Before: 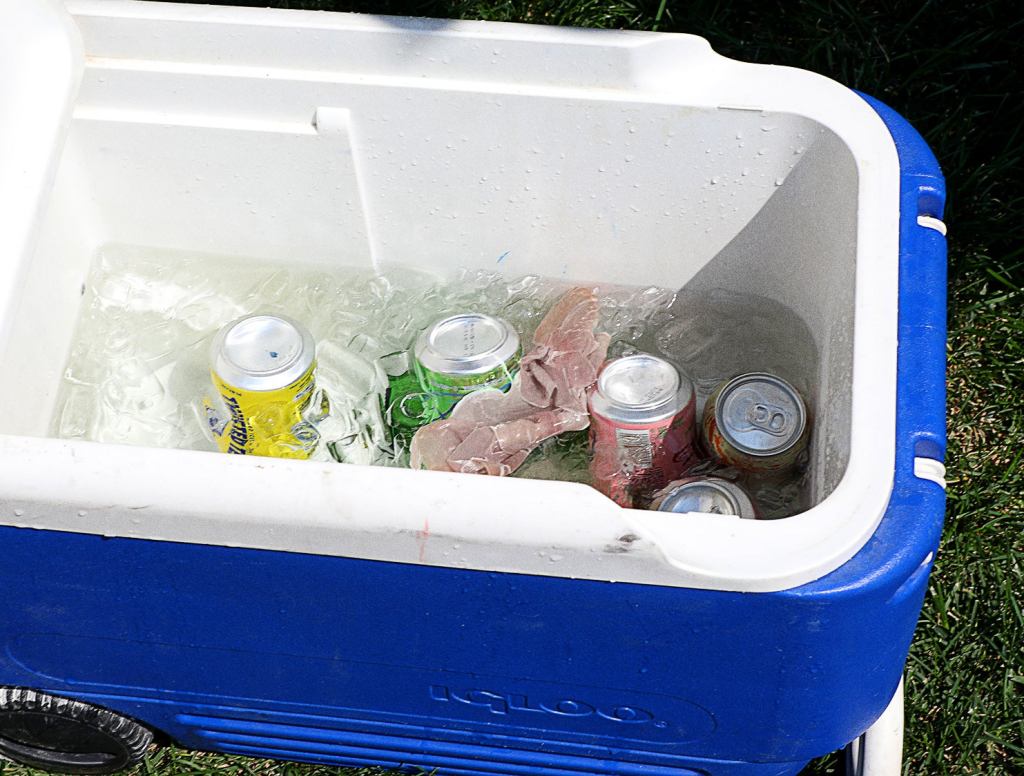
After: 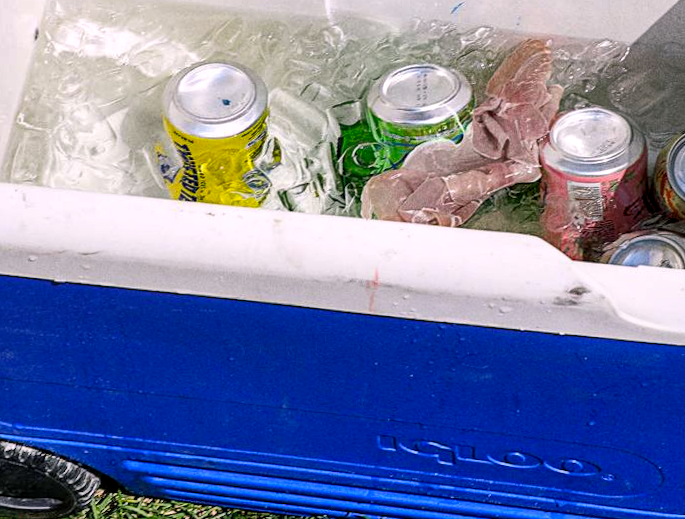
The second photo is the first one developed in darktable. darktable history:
crop and rotate: angle -0.82°, left 3.85%, top 31.828%, right 27.992%
local contrast: on, module defaults
color balance rgb: shadows lift › chroma 2%, shadows lift › hue 217.2°, power › chroma 0.25%, power › hue 60°, highlights gain › chroma 1.5%, highlights gain › hue 309.6°, global offset › luminance -0.25%, perceptual saturation grading › global saturation 15%, global vibrance 15%
shadows and highlights: soften with gaussian
